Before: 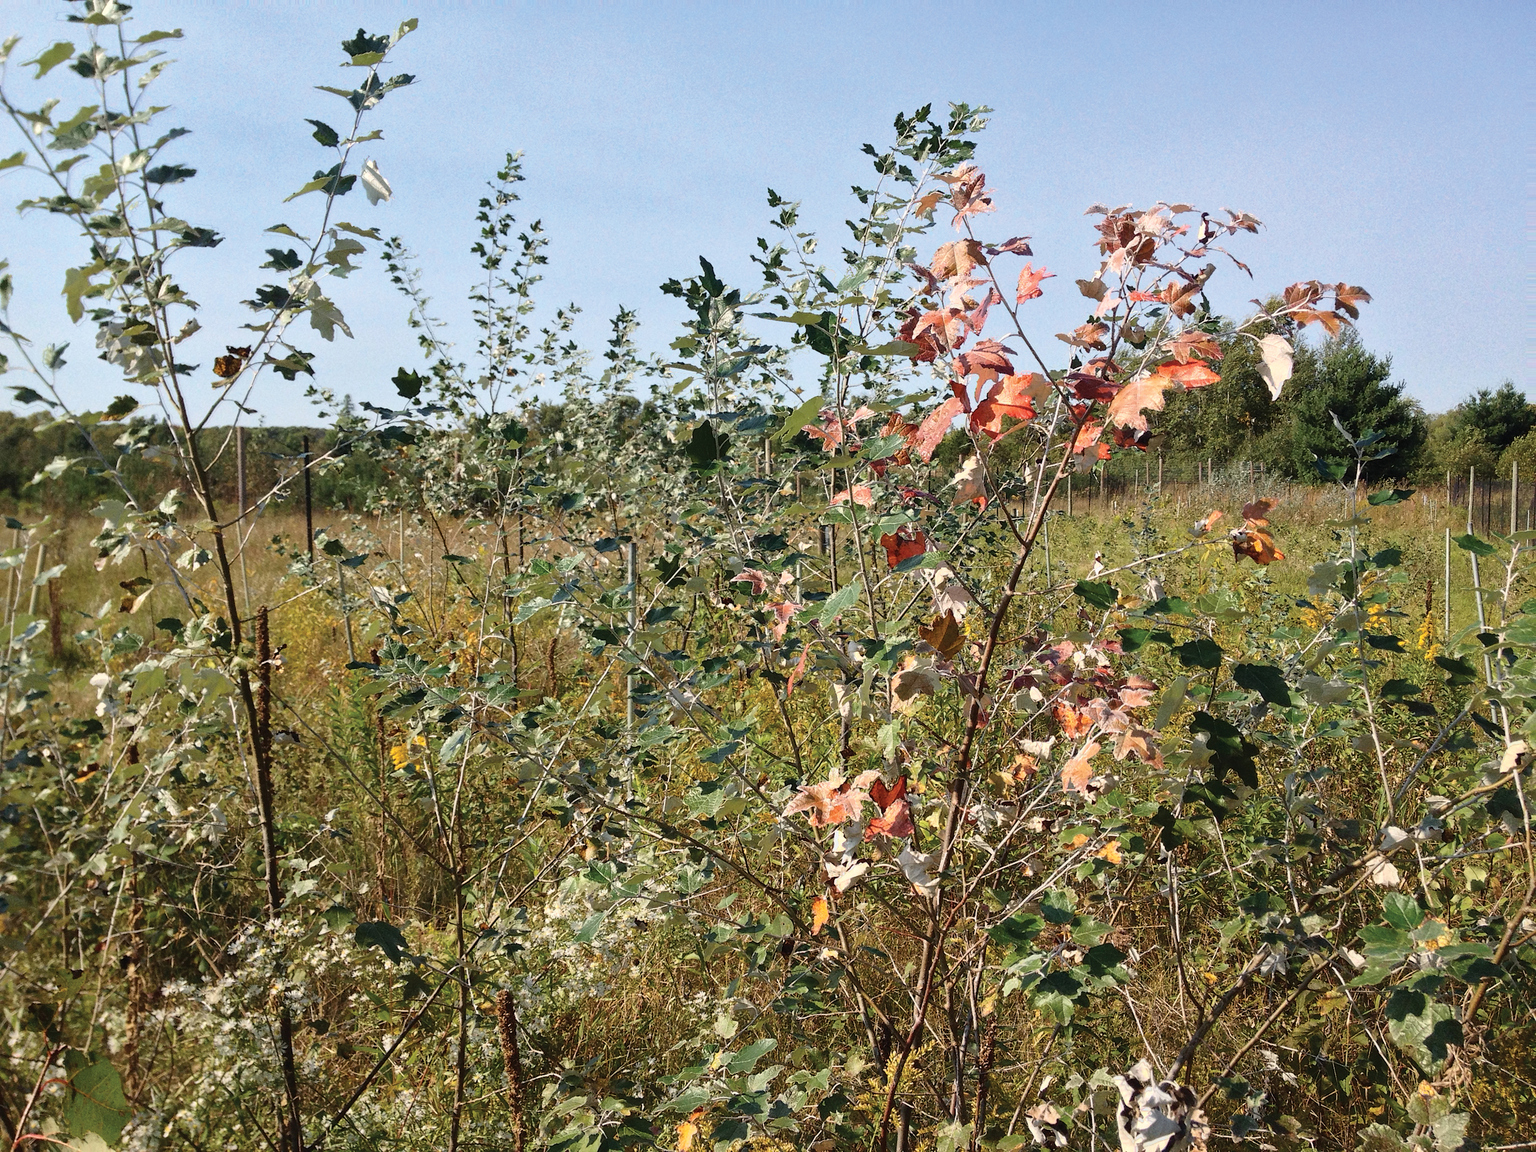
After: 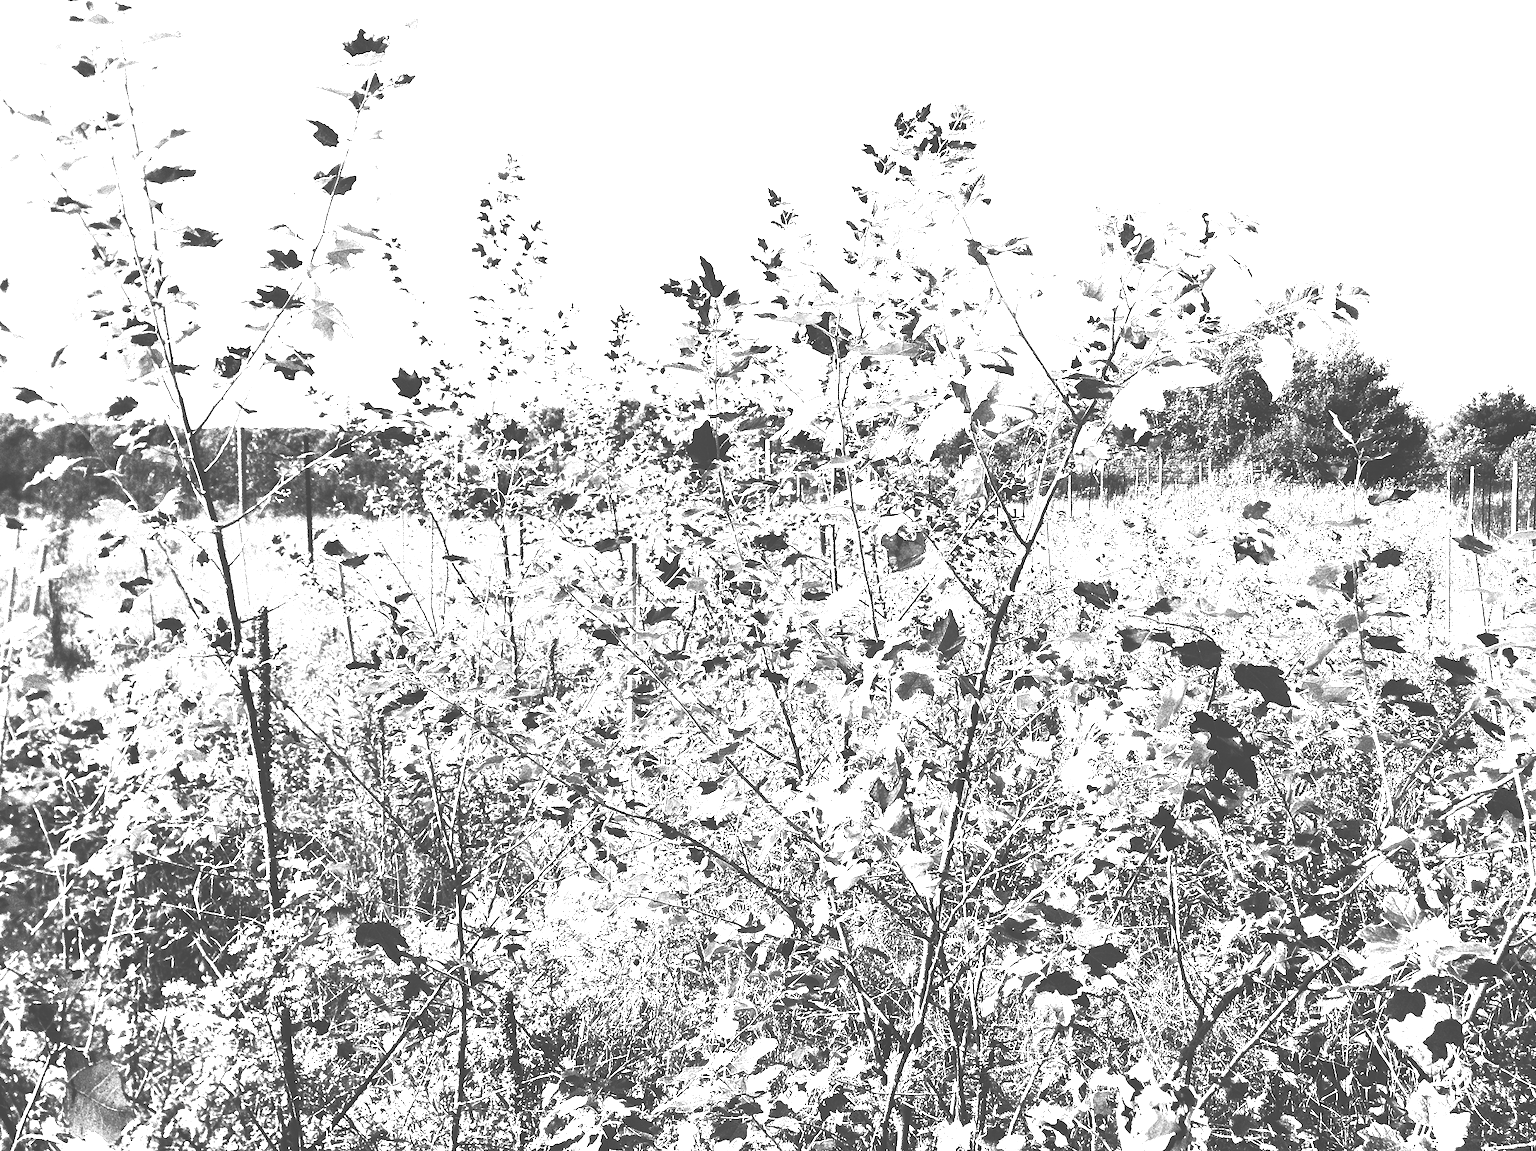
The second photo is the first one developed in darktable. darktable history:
monochrome: a -71.75, b 75.82
contrast brightness saturation: contrast 0.93, brightness 0.2
base curve: curves: ch0 [(0, 0) (0.688, 0.865) (1, 1)], preserve colors none
colorize: hue 34.49°, saturation 35.33%, source mix 100%, version 1
